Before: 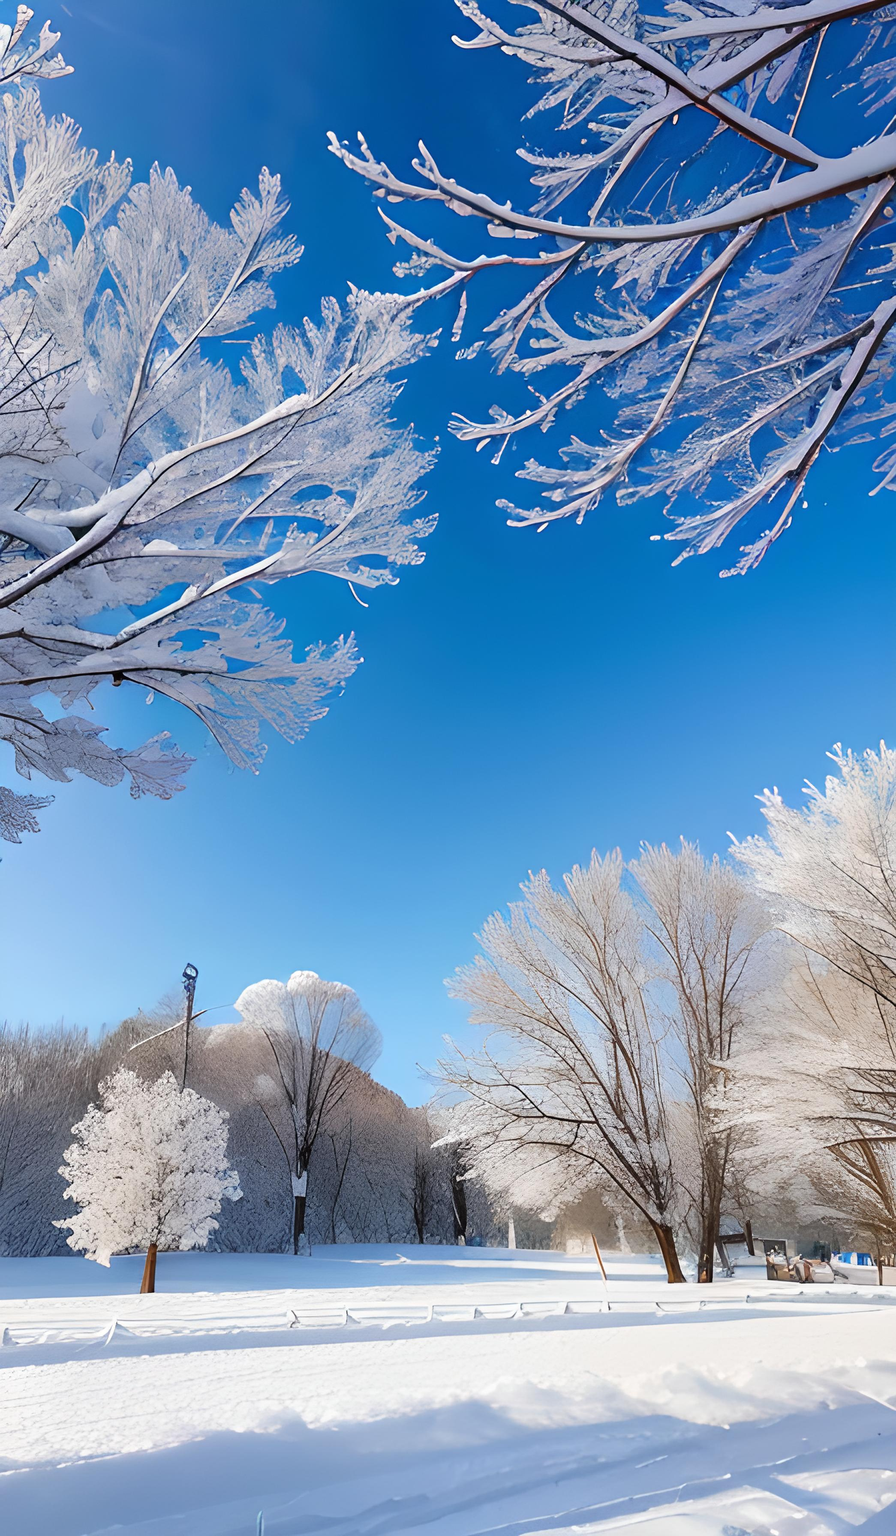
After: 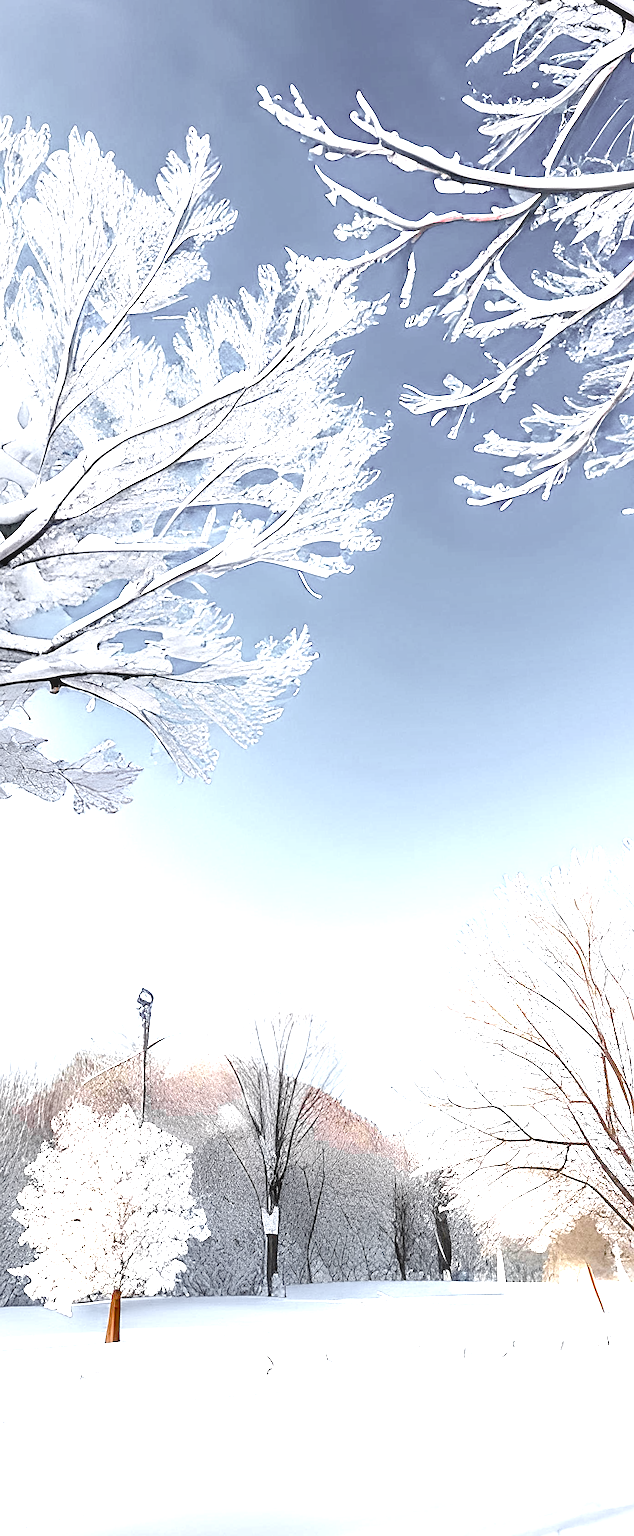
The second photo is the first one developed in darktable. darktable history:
rotate and perspective: rotation -2.12°, lens shift (vertical) 0.009, lens shift (horizontal) -0.008, automatic cropping original format, crop left 0.036, crop right 0.964, crop top 0.05, crop bottom 0.959
sharpen: on, module defaults
exposure: black level correction 0, exposure 1.741 EV, compensate exposure bias true, compensate highlight preservation false
color balance rgb: perceptual saturation grading › global saturation 20%, perceptual saturation grading › highlights -25%, perceptual saturation grading › shadows 25%
color zones: curves: ch0 [(0.004, 0.388) (0.125, 0.392) (0.25, 0.404) (0.375, 0.5) (0.5, 0.5) (0.625, 0.5) (0.75, 0.5) (0.875, 0.5)]; ch1 [(0, 0.5) (0.125, 0.5) (0.25, 0.5) (0.375, 0.124) (0.524, 0.124) (0.645, 0.128) (0.789, 0.132) (0.914, 0.096) (0.998, 0.068)]
haze removal: compatibility mode true, adaptive false
crop and rotate: left 6.617%, right 26.717%
local contrast: on, module defaults
